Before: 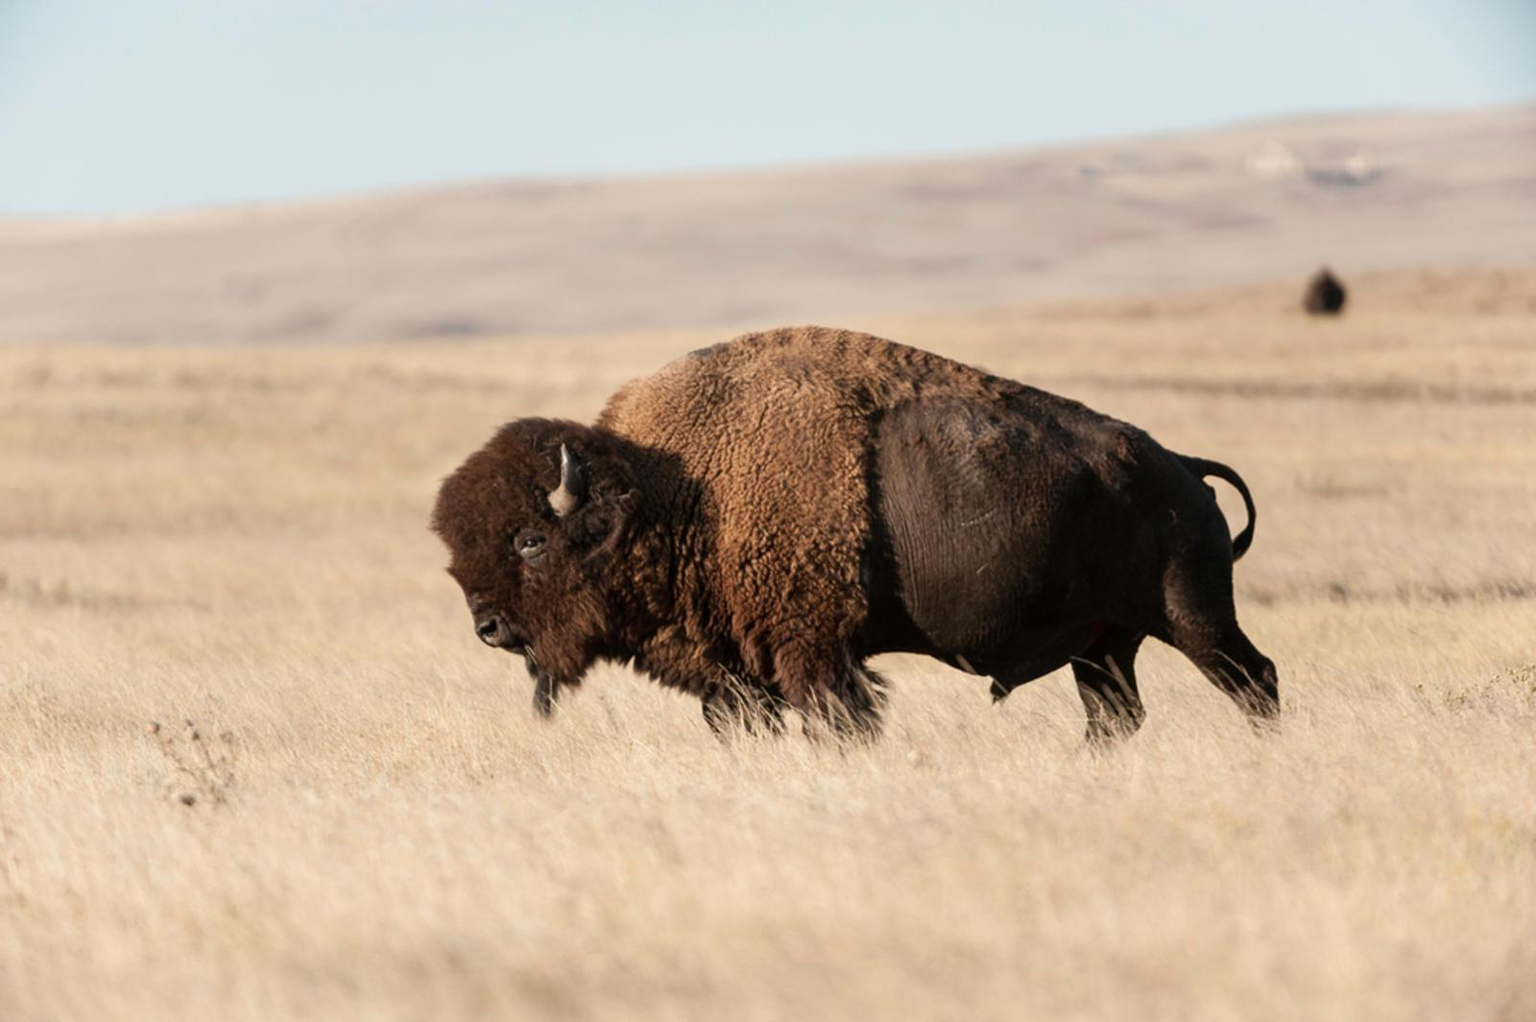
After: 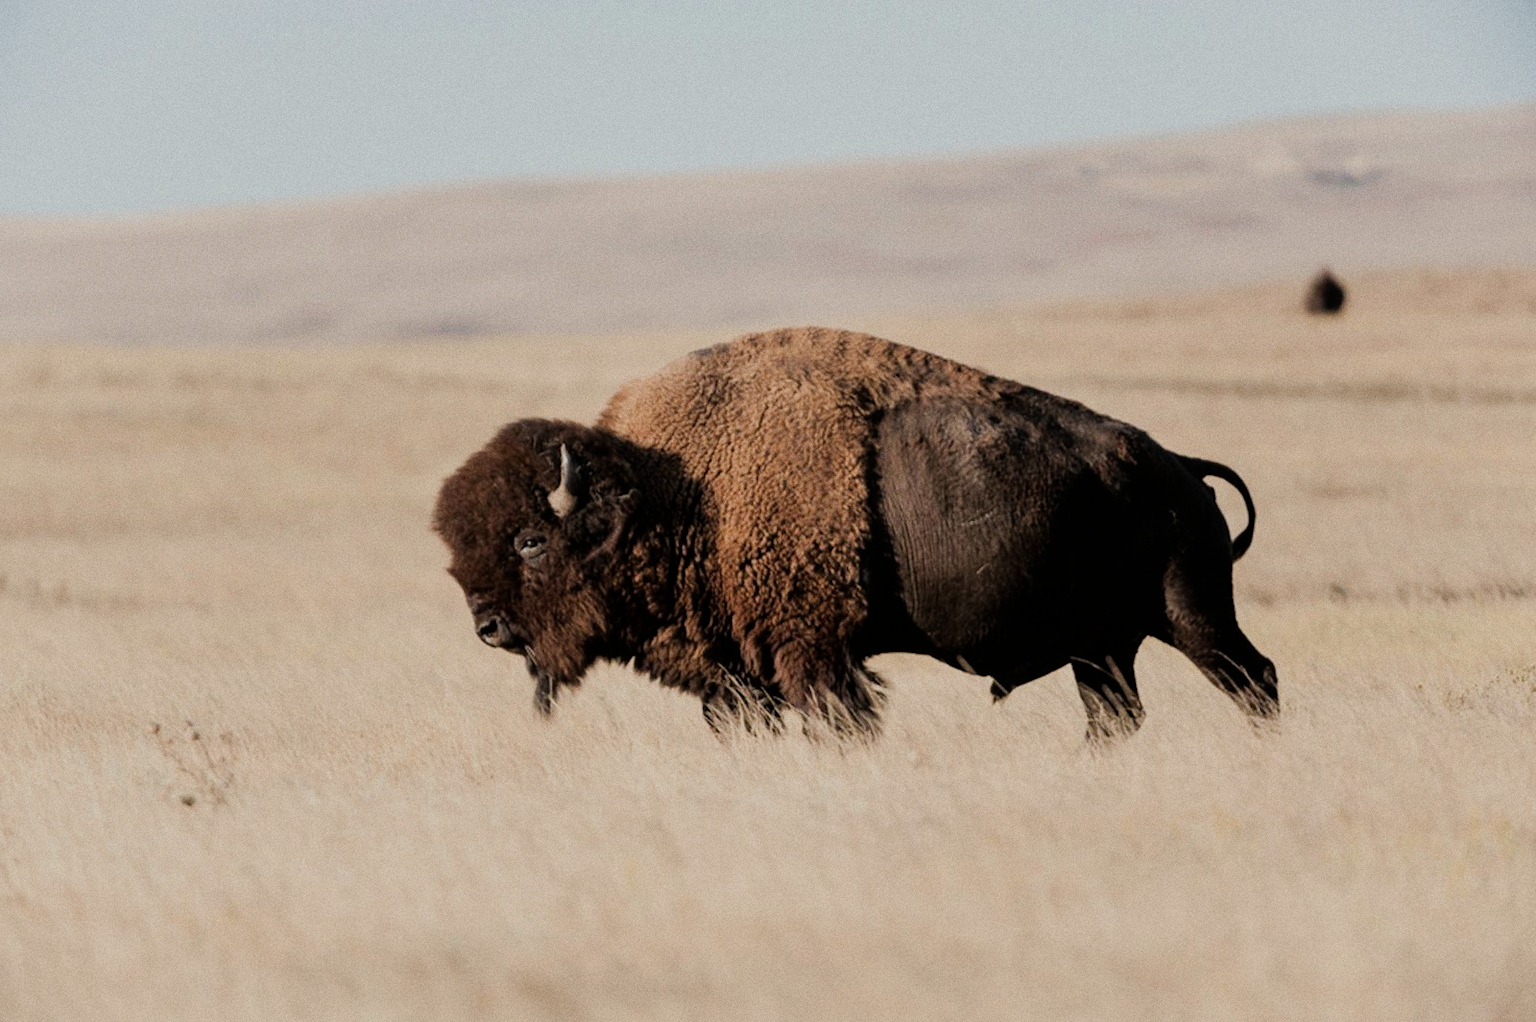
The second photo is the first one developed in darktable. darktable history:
filmic rgb: black relative exposure -7.15 EV, white relative exposure 5.36 EV, hardness 3.02
grain: on, module defaults
